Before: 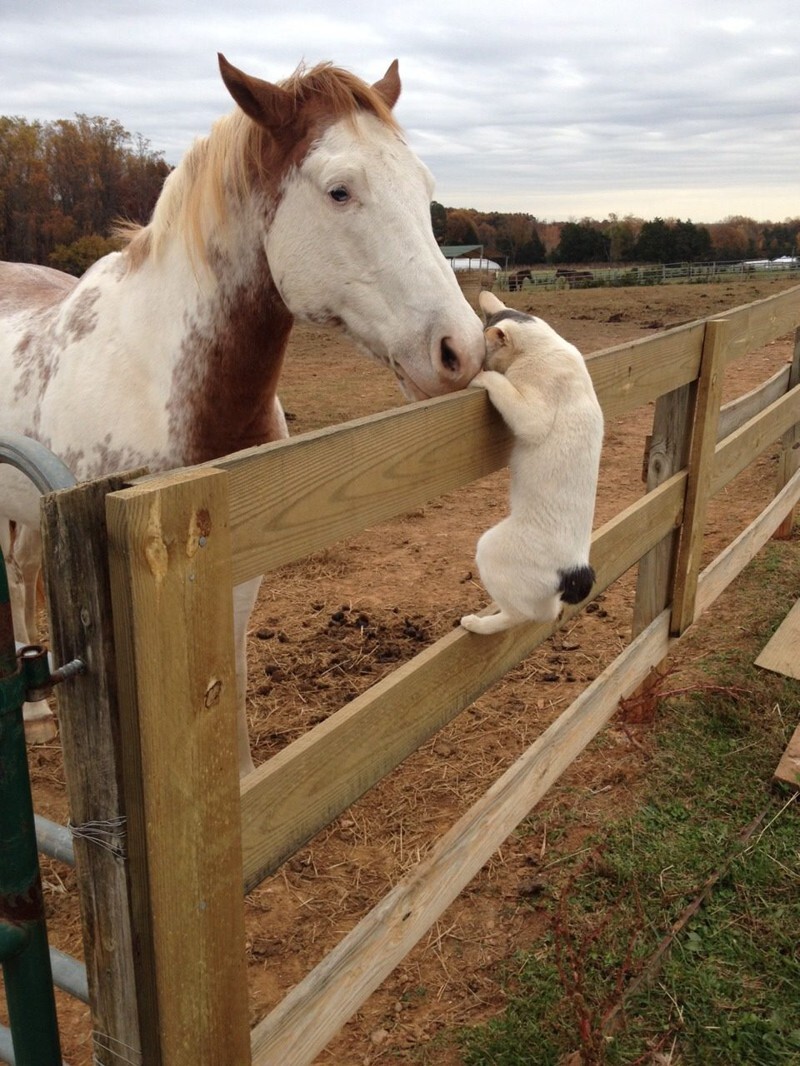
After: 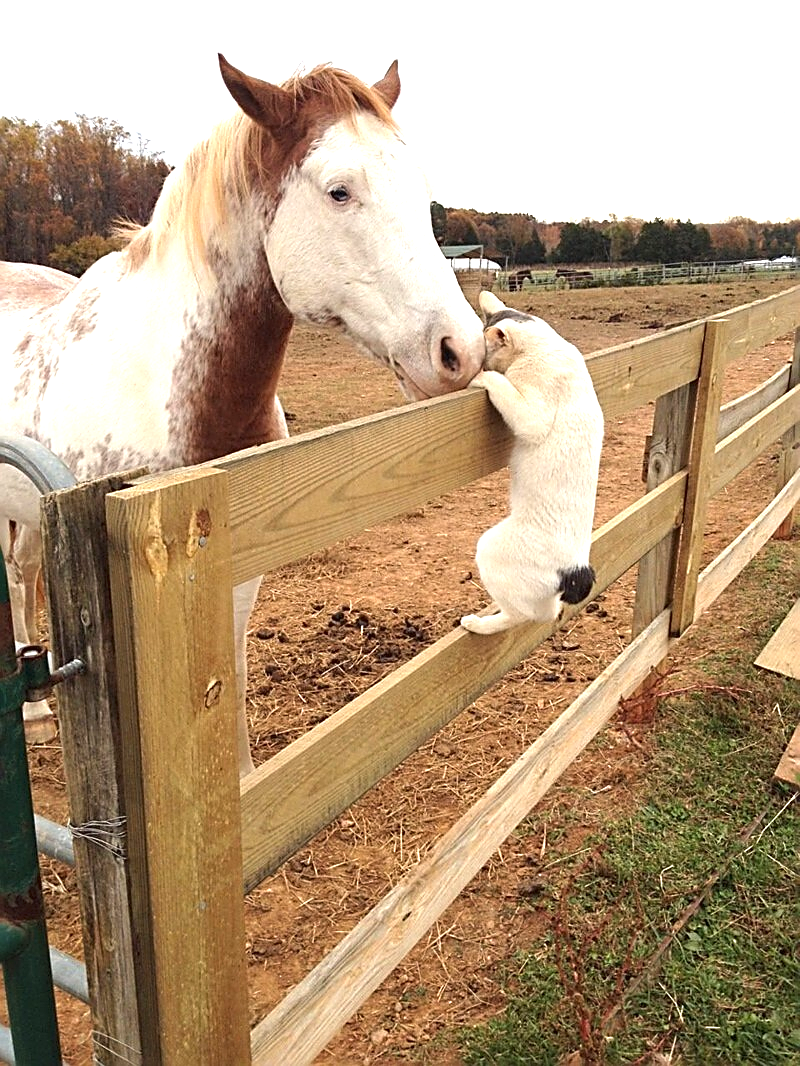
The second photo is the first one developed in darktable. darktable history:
exposure: black level correction 0, exposure 1.102 EV, compensate exposure bias true, compensate highlight preservation false
sharpen: amount 0.893
local contrast: mode bilateral grid, contrast 99, coarseness 99, detail 89%, midtone range 0.2
